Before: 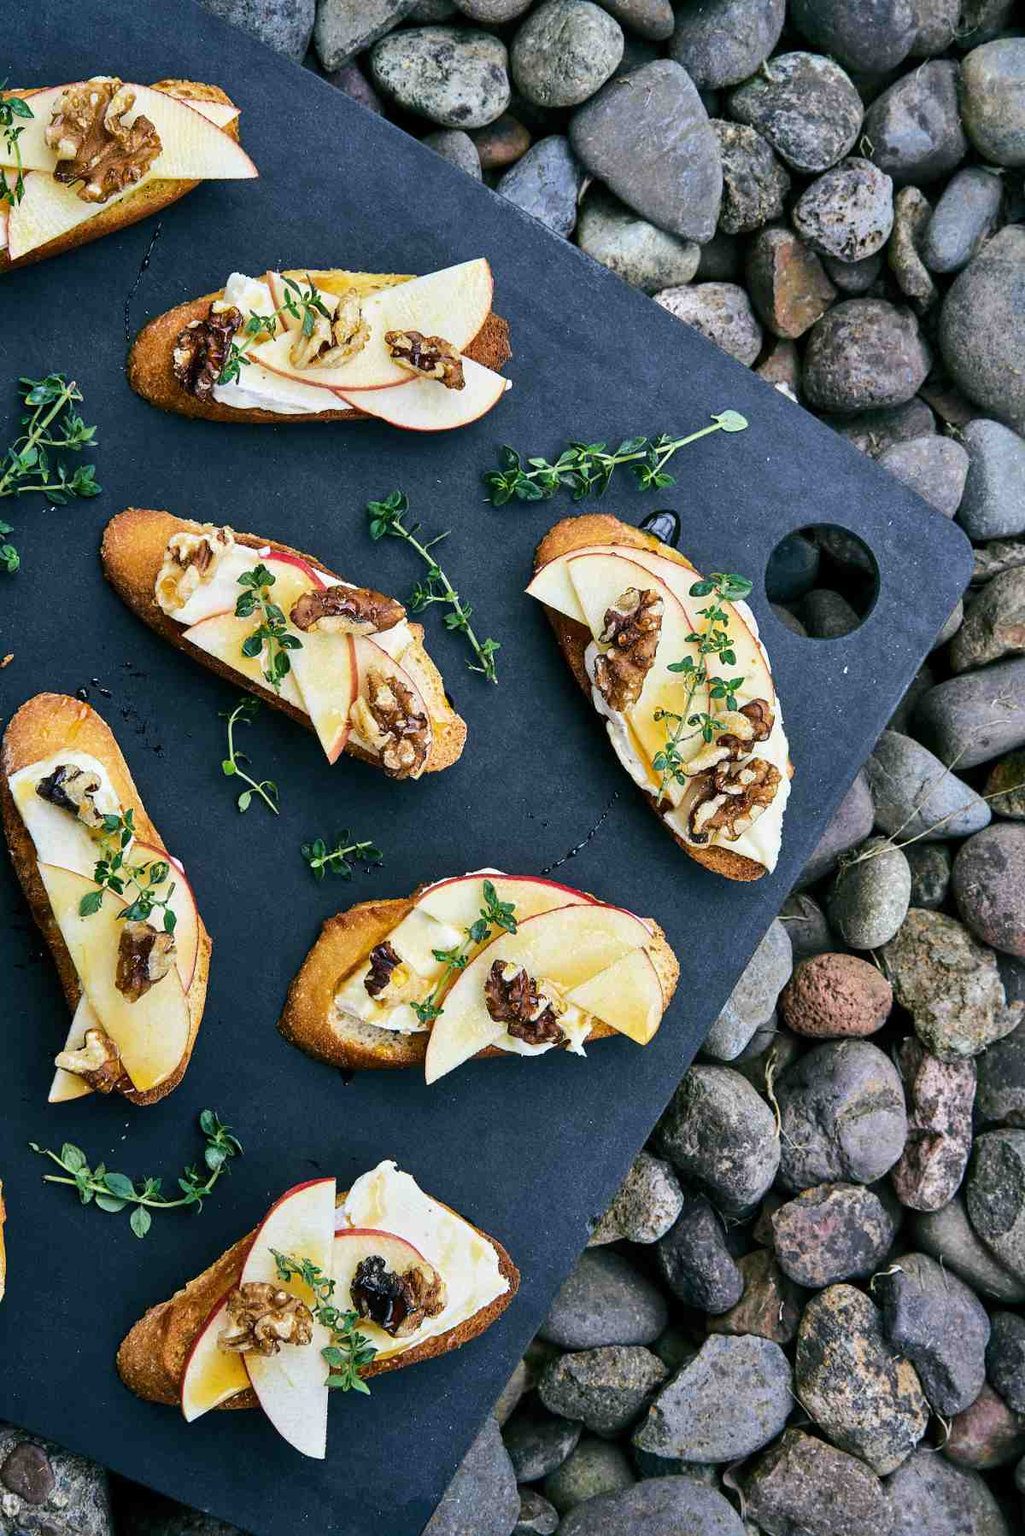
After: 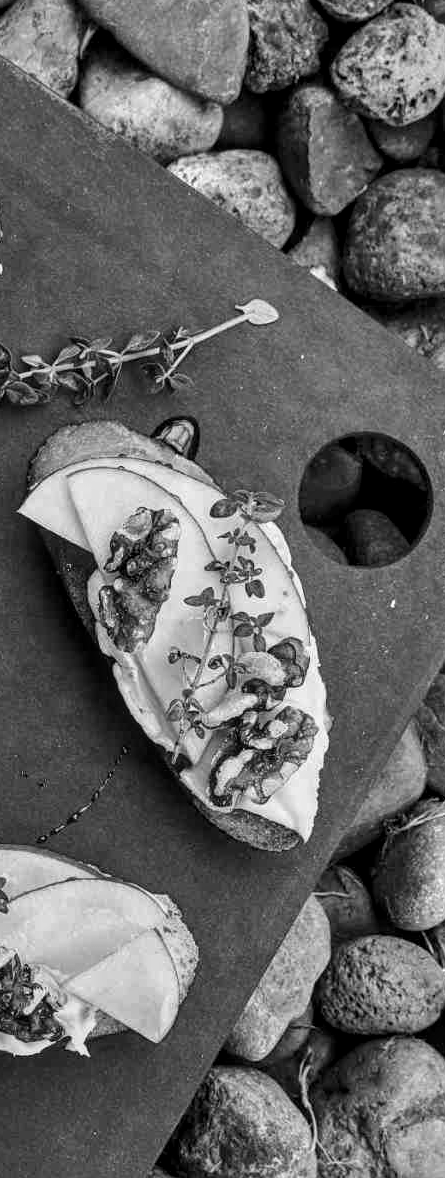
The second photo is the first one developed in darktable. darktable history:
color calibration: output gray [0.21, 0.42, 0.37, 0], illuminant same as pipeline (D50), adaptation XYZ, x 0.346, y 0.358, temperature 5017.44 K
local contrast: on, module defaults
crop and rotate: left 49.801%, top 10.095%, right 13.108%, bottom 24.39%
